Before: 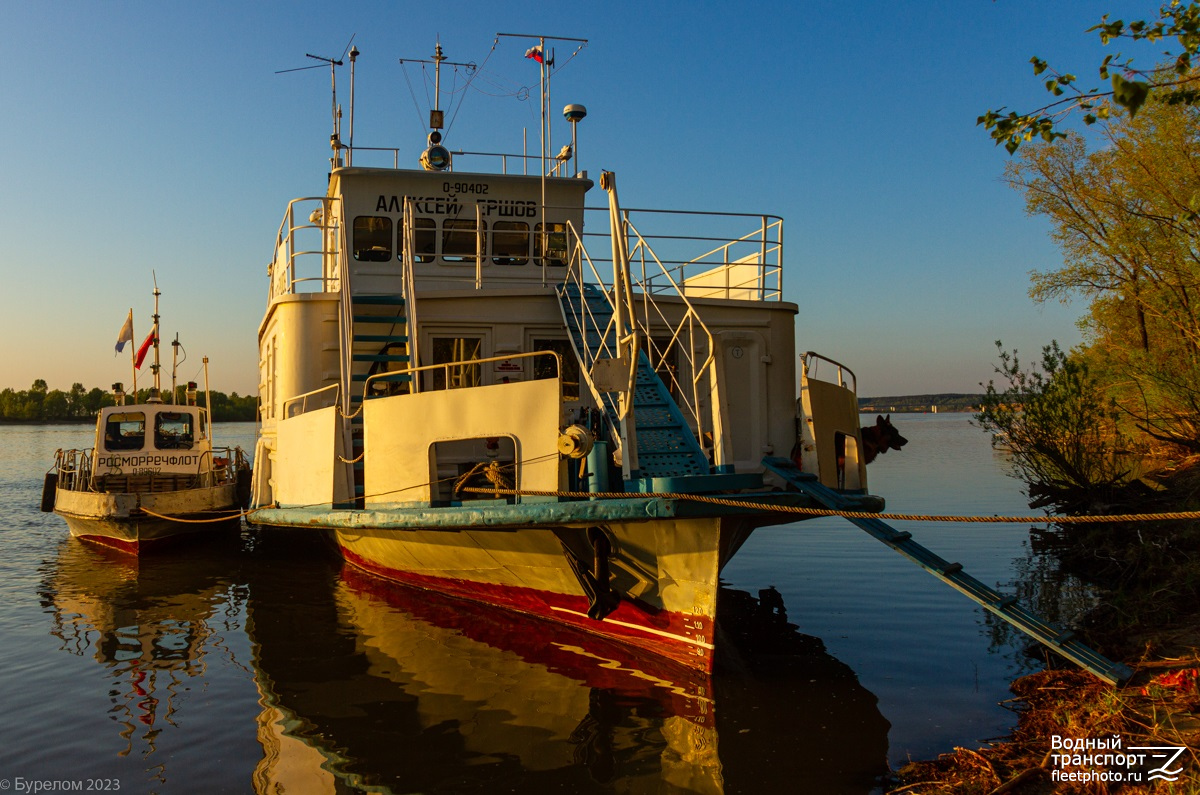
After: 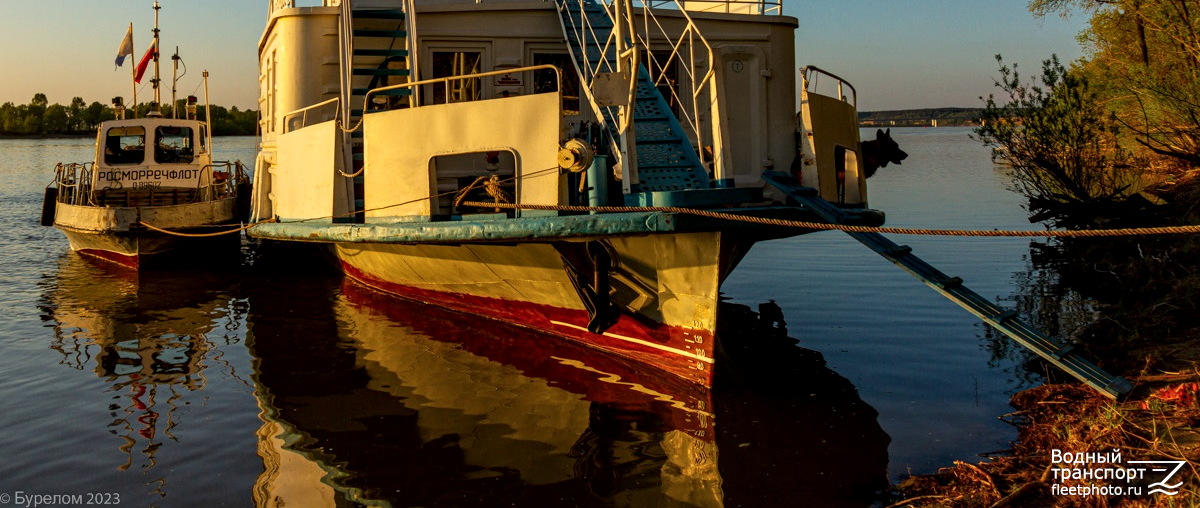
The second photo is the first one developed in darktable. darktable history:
crop and rotate: top 36.037%
local contrast: highlights 28%, shadows 77%, midtone range 0.745
